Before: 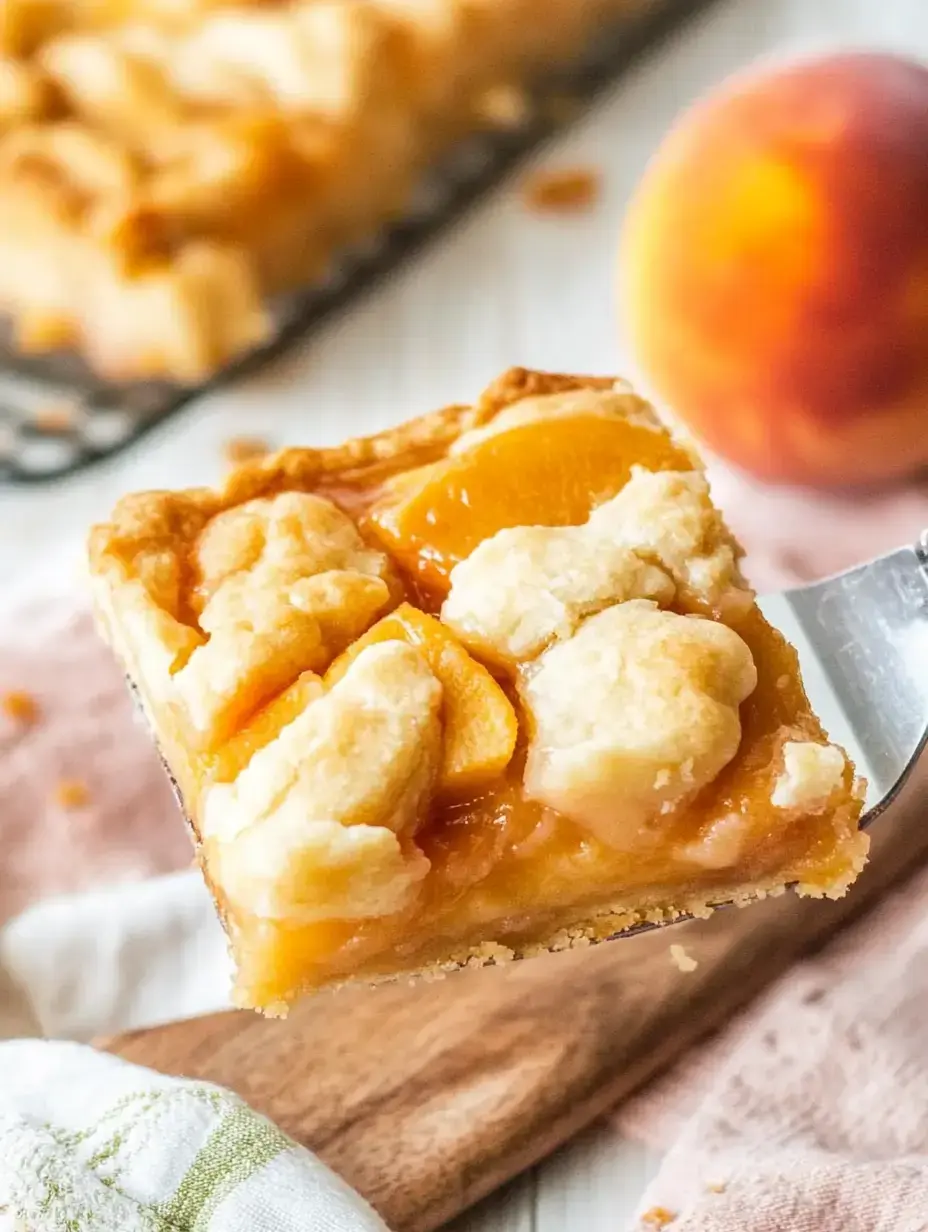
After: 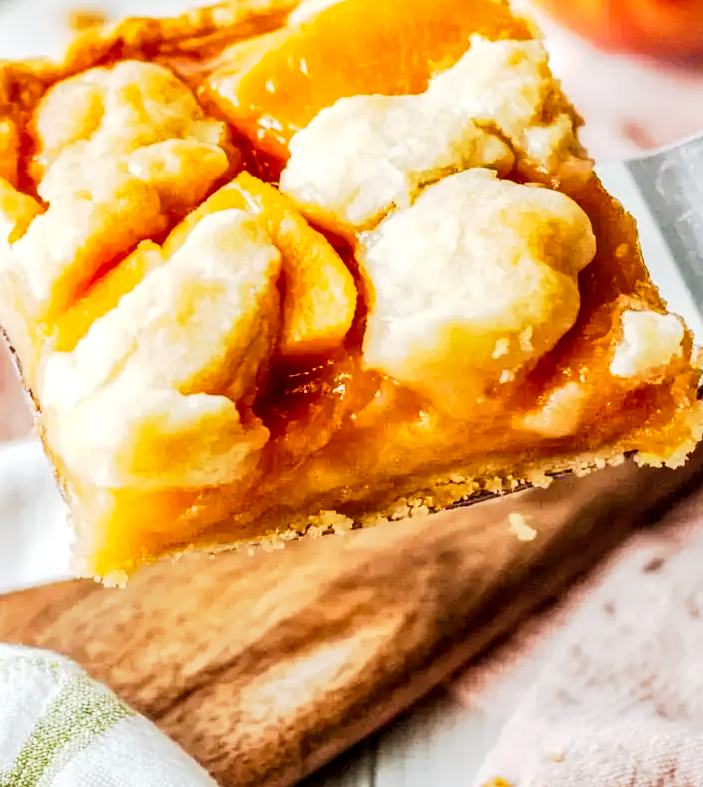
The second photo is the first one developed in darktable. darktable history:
tone curve: curves: ch0 [(0, 0) (0.003, 0.001) (0.011, 0.001) (0.025, 0.001) (0.044, 0.001) (0.069, 0.003) (0.1, 0.007) (0.136, 0.013) (0.177, 0.032) (0.224, 0.083) (0.277, 0.157) (0.335, 0.237) (0.399, 0.334) (0.468, 0.446) (0.543, 0.562) (0.623, 0.683) (0.709, 0.801) (0.801, 0.869) (0.898, 0.918) (1, 1)], preserve colors none
crop and rotate: left 17.381%, top 35.038%, right 6.779%, bottom 1.002%
local contrast: on, module defaults
